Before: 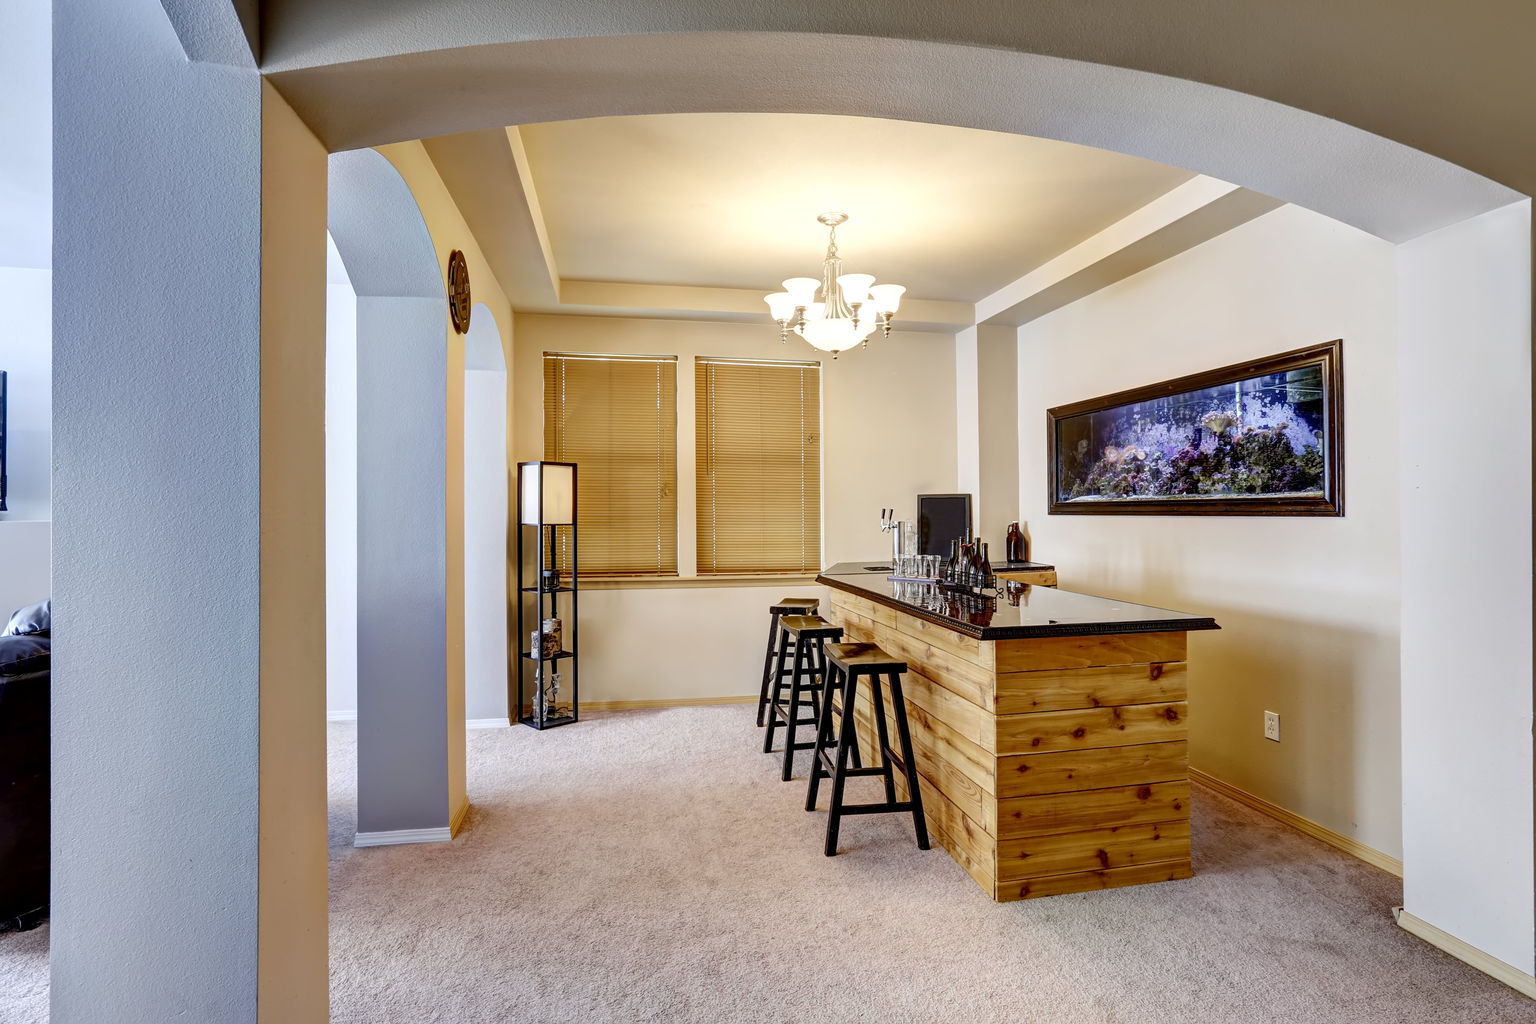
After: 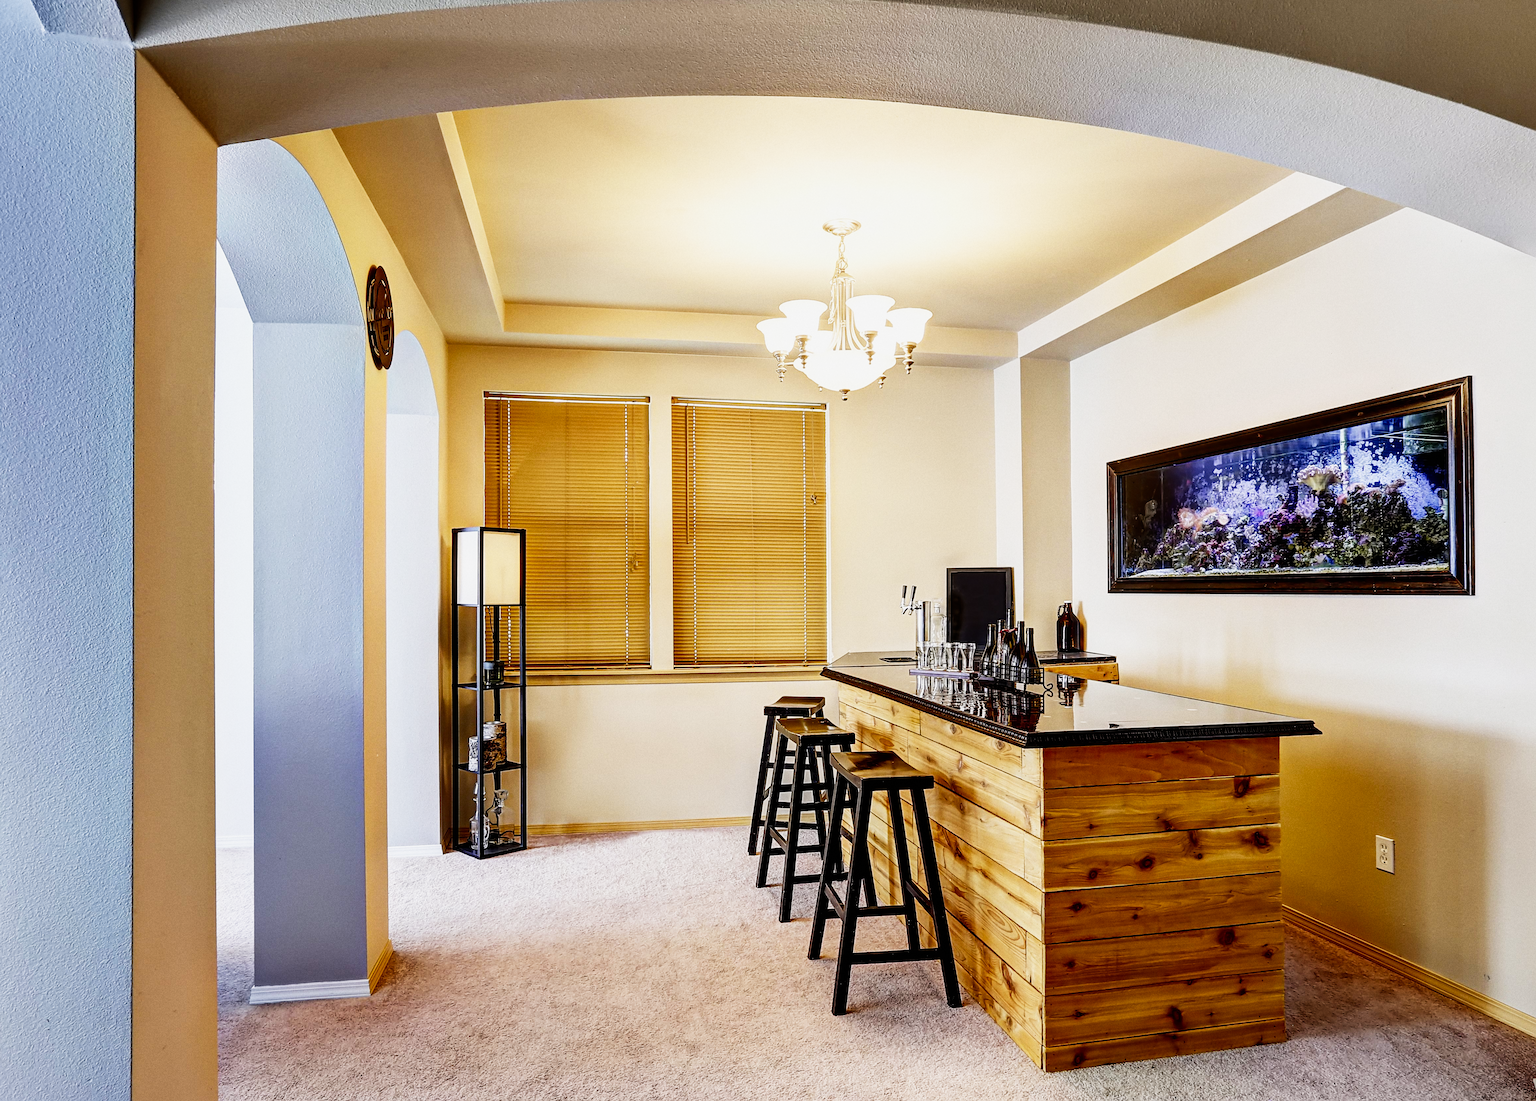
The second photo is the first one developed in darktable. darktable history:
grain: coarseness 0.09 ISO
rgb levels: preserve colors max RGB
sigmoid: contrast 1.93, skew 0.29, preserve hue 0%
rotate and perspective: automatic cropping off
sharpen: on, module defaults
crop: left 9.929%, top 3.475%, right 9.188%, bottom 9.529%
tone equalizer: on, module defaults
